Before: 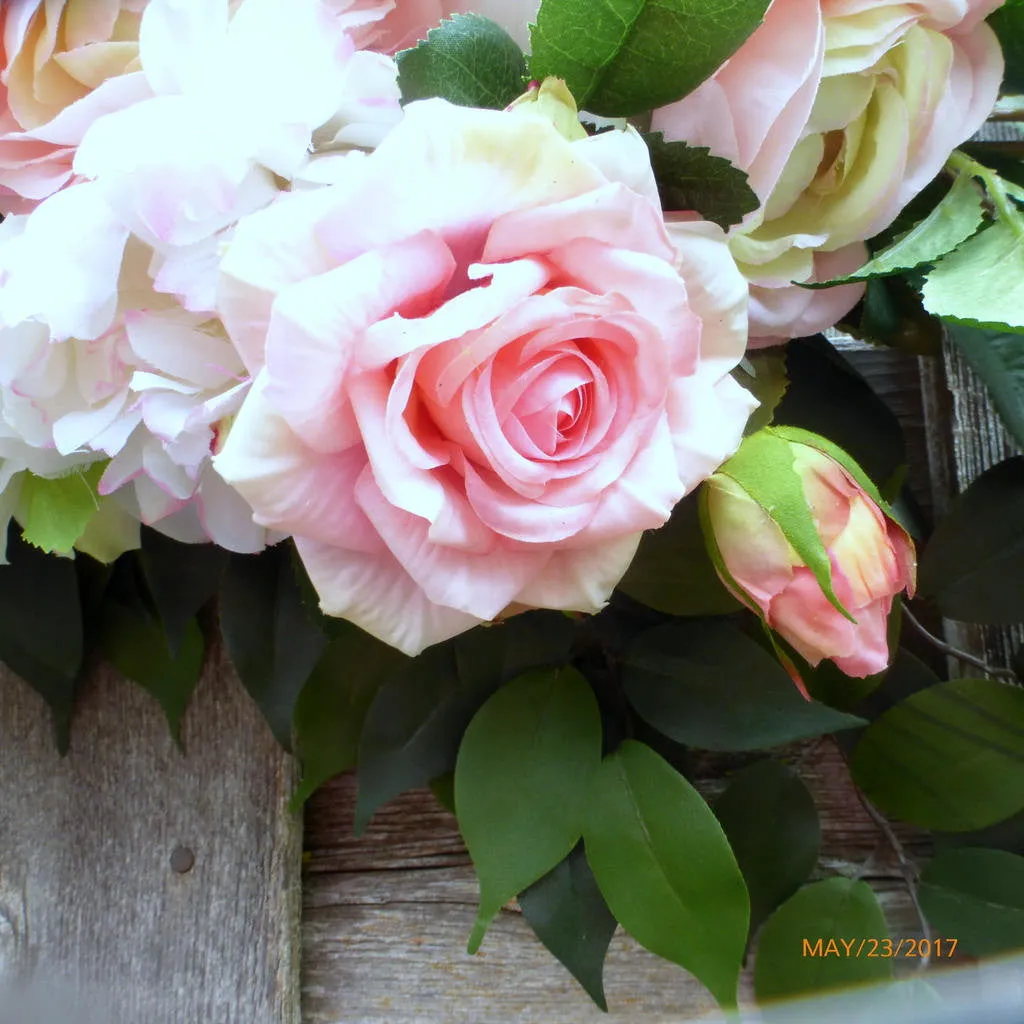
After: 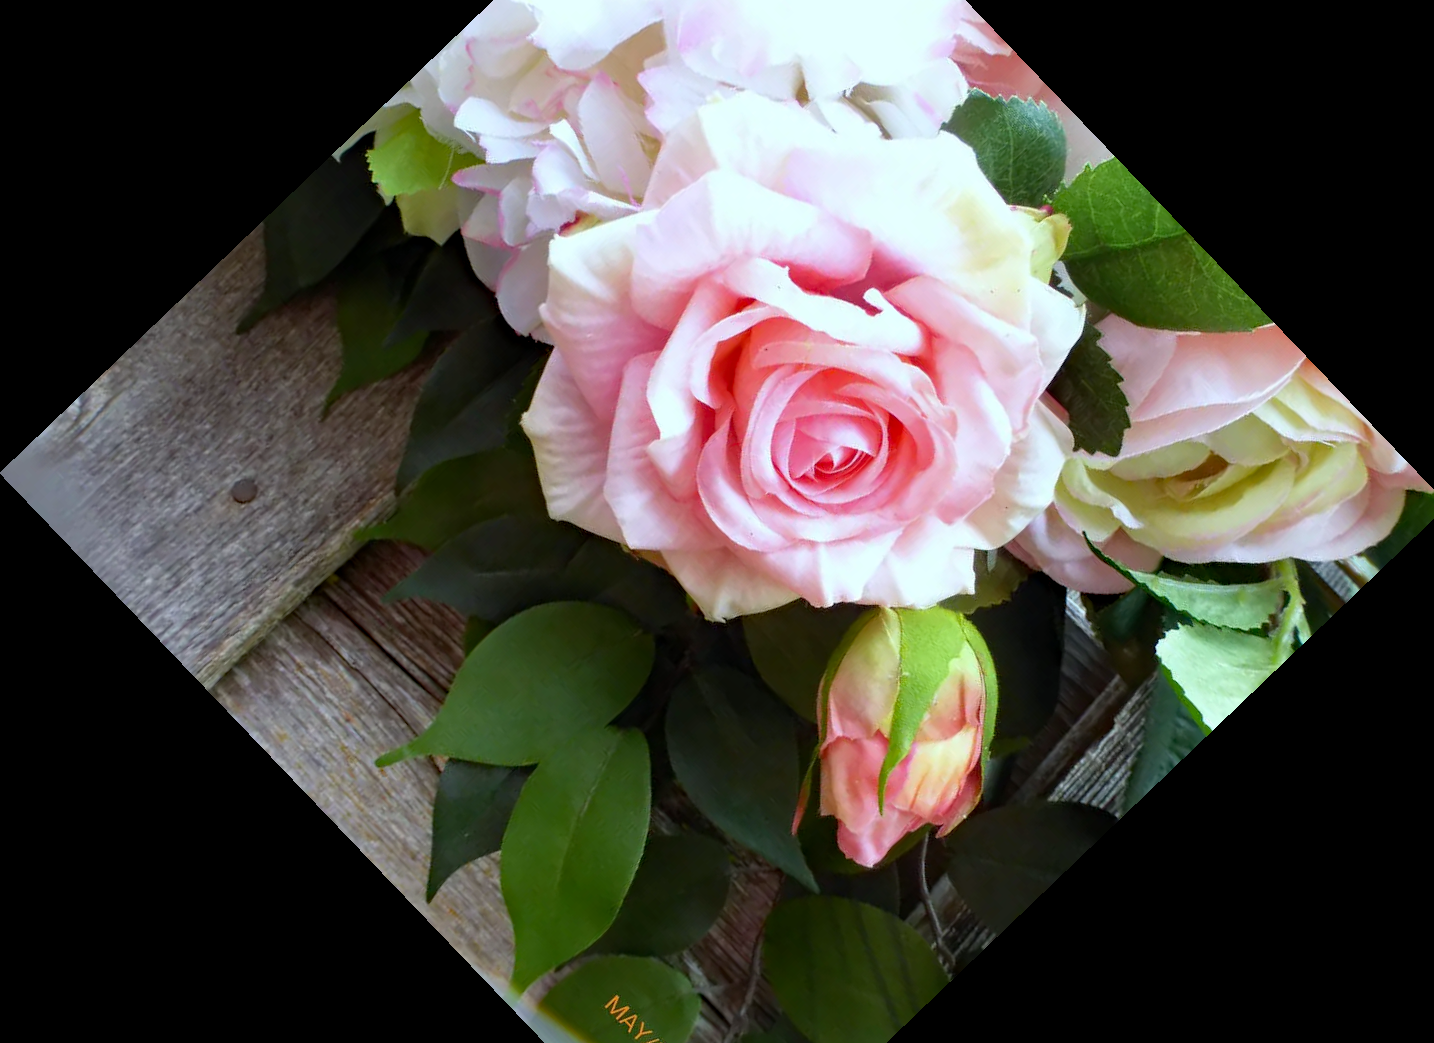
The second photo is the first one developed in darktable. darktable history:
crop and rotate: angle -46.26°, top 16.234%, right 0.912%, bottom 11.704%
haze removal: strength 0.29, distance 0.25, compatibility mode true, adaptive false
